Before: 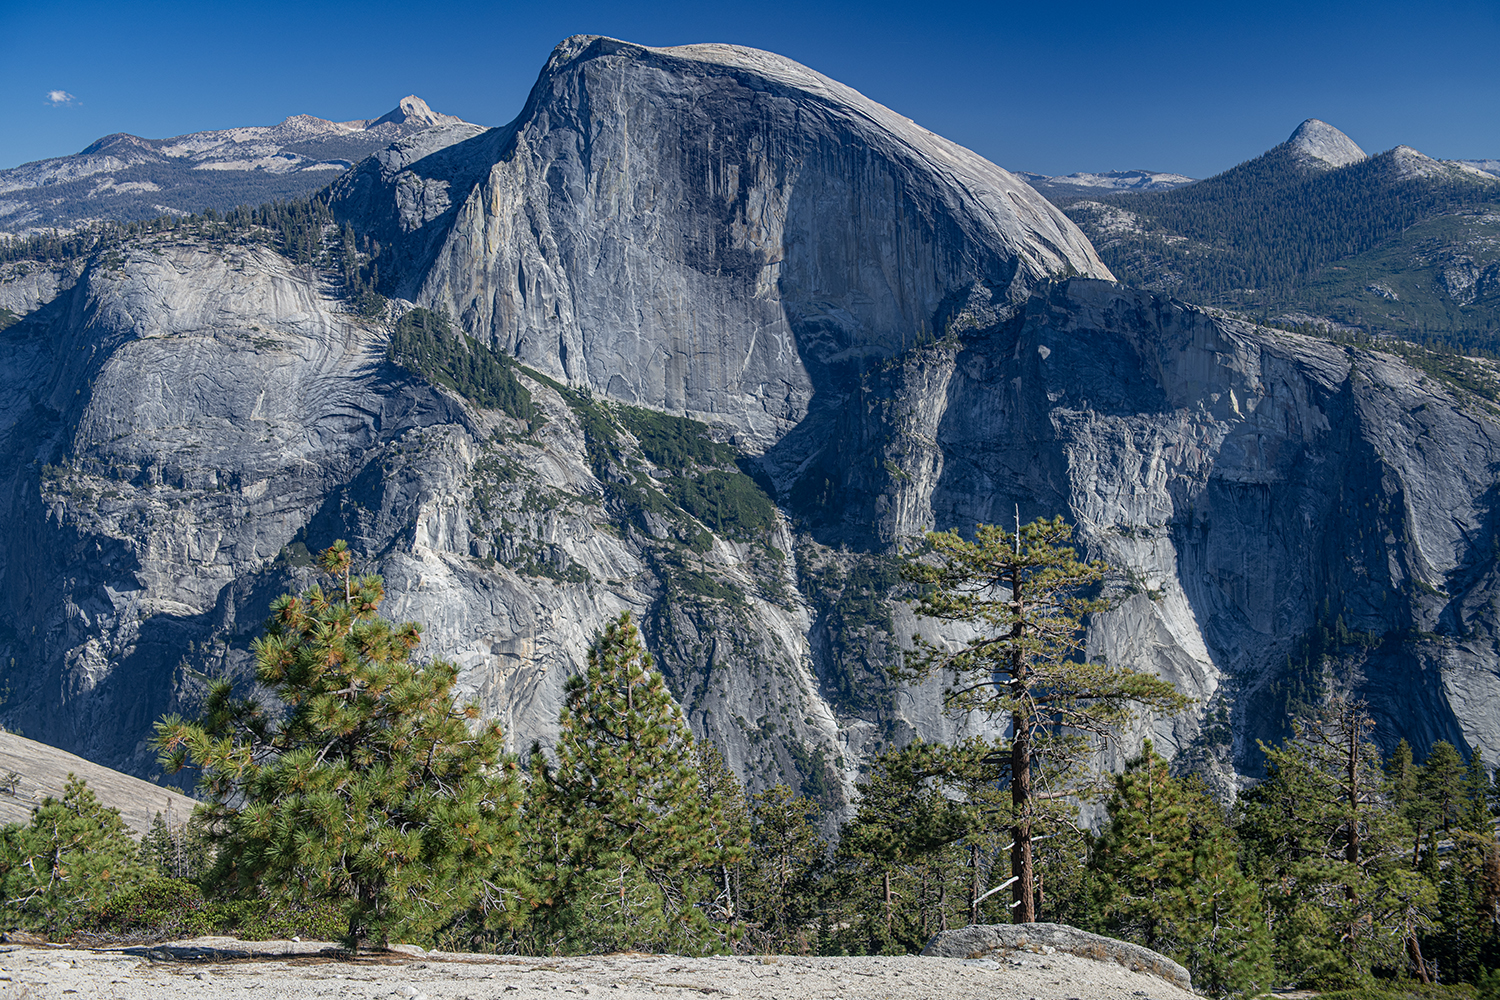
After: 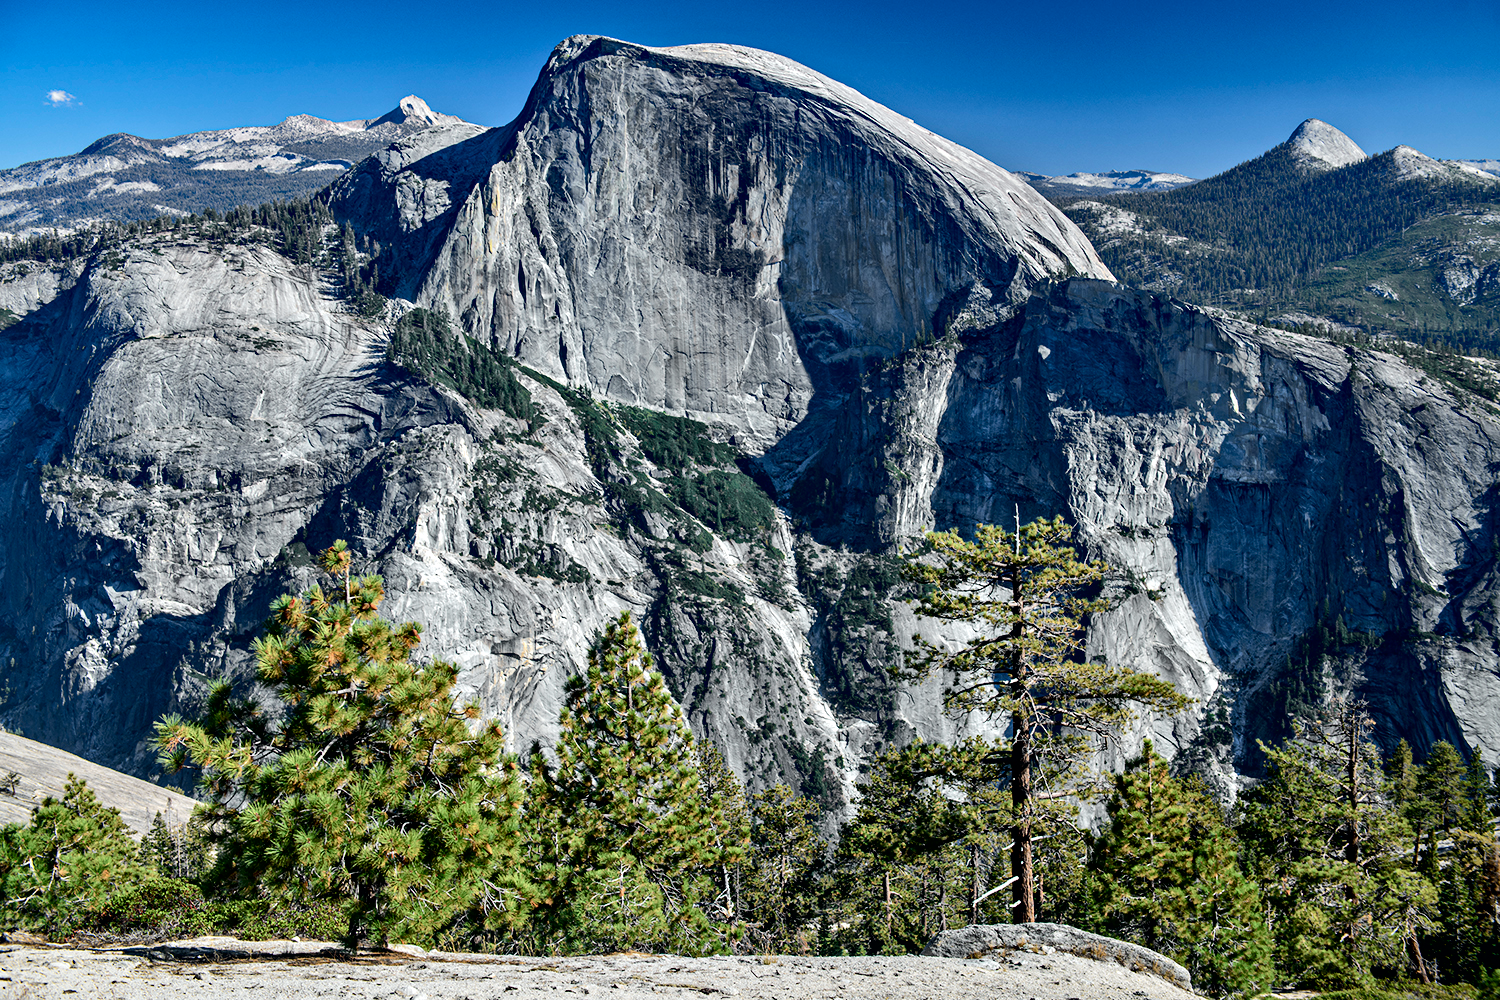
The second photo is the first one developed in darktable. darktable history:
tone curve: curves: ch0 [(0, 0) (0.037, 0.011) (0.131, 0.108) (0.279, 0.279) (0.476, 0.554) (0.617, 0.693) (0.704, 0.77) (0.813, 0.852) (0.916, 0.924) (1, 0.993)]; ch1 [(0, 0) (0.318, 0.278) (0.444, 0.427) (0.493, 0.492) (0.508, 0.502) (0.534, 0.529) (0.562, 0.563) (0.626, 0.662) (0.746, 0.764) (1, 1)]; ch2 [(0, 0) (0.316, 0.292) (0.381, 0.37) (0.423, 0.448) (0.476, 0.492) (0.502, 0.498) (0.522, 0.518) (0.533, 0.532) (0.586, 0.631) (0.634, 0.663) (0.7, 0.7) (0.861, 0.808) (1, 0.951)], color space Lab, independent channels, preserve colors none
contrast equalizer: y [[0.511, 0.558, 0.631, 0.632, 0.559, 0.512], [0.5 ×6], [0.507, 0.559, 0.627, 0.644, 0.647, 0.647], [0 ×6], [0 ×6]]
